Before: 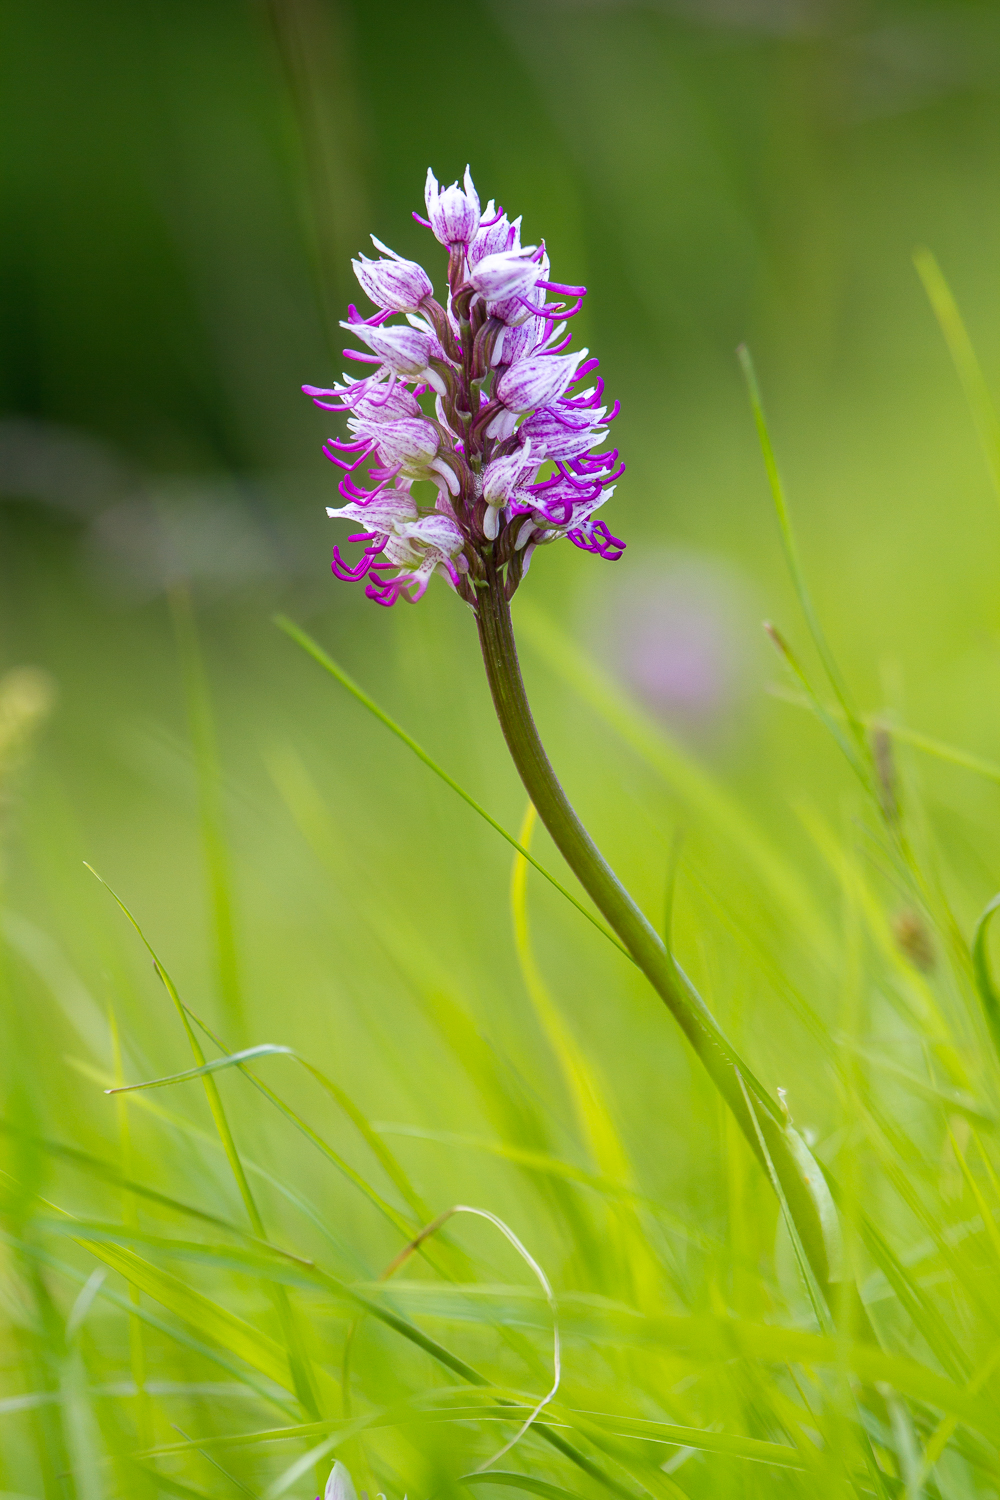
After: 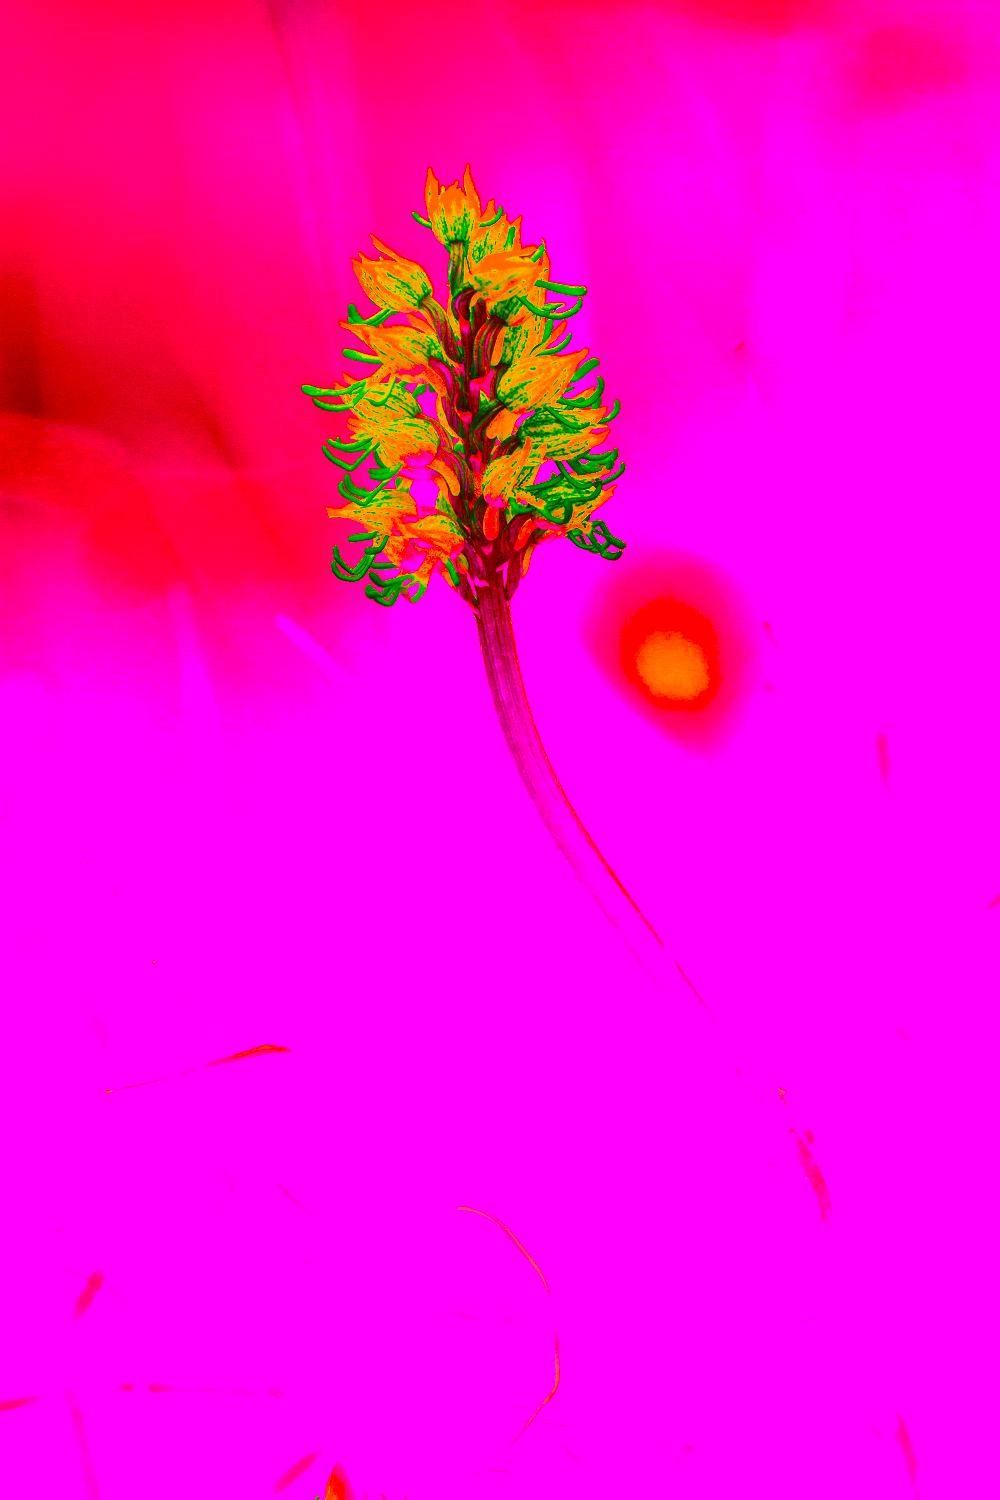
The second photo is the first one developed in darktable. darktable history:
color balance rgb: shadows lift › luminance -7.919%, shadows lift › chroma 2.334%, shadows lift › hue 197.92°, highlights gain › chroma 1.519%, highlights gain › hue 310.76°, global offset › luminance -0.506%, perceptual saturation grading › global saturation 20%, perceptual saturation grading › highlights -24.776%, perceptual saturation grading › shadows 25.402%, global vibrance 8.562%
tone curve: curves: ch0 [(0, 0) (0.071, 0.047) (0.266, 0.26) (0.483, 0.554) (0.753, 0.811) (1, 0.983)]; ch1 [(0, 0) (0.346, 0.307) (0.408, 0.387) (0.463, 0.465) (0.482, 0.493) (0.502, 0.5) (0.517, 0.502) (0.55, 0.548) (0.597, 0.61) (0.651, 0.698) (1, 1)]; ch2 [(0, 0) (0.346, 0.34) (0.434, 0.46) (0.485, 0.494) (0.5, 0.494) (0.517, 0.506) (0.526, 0.545) (0.583, 0.61) (0.625, 0.659) (1, 1)], color space Lab, independent channels, preserve colors none
color correction: highlights a* -39.46, highlights b* -39.73, shadows a* -39.72, shadows b* -39.53, saturation -2.97
